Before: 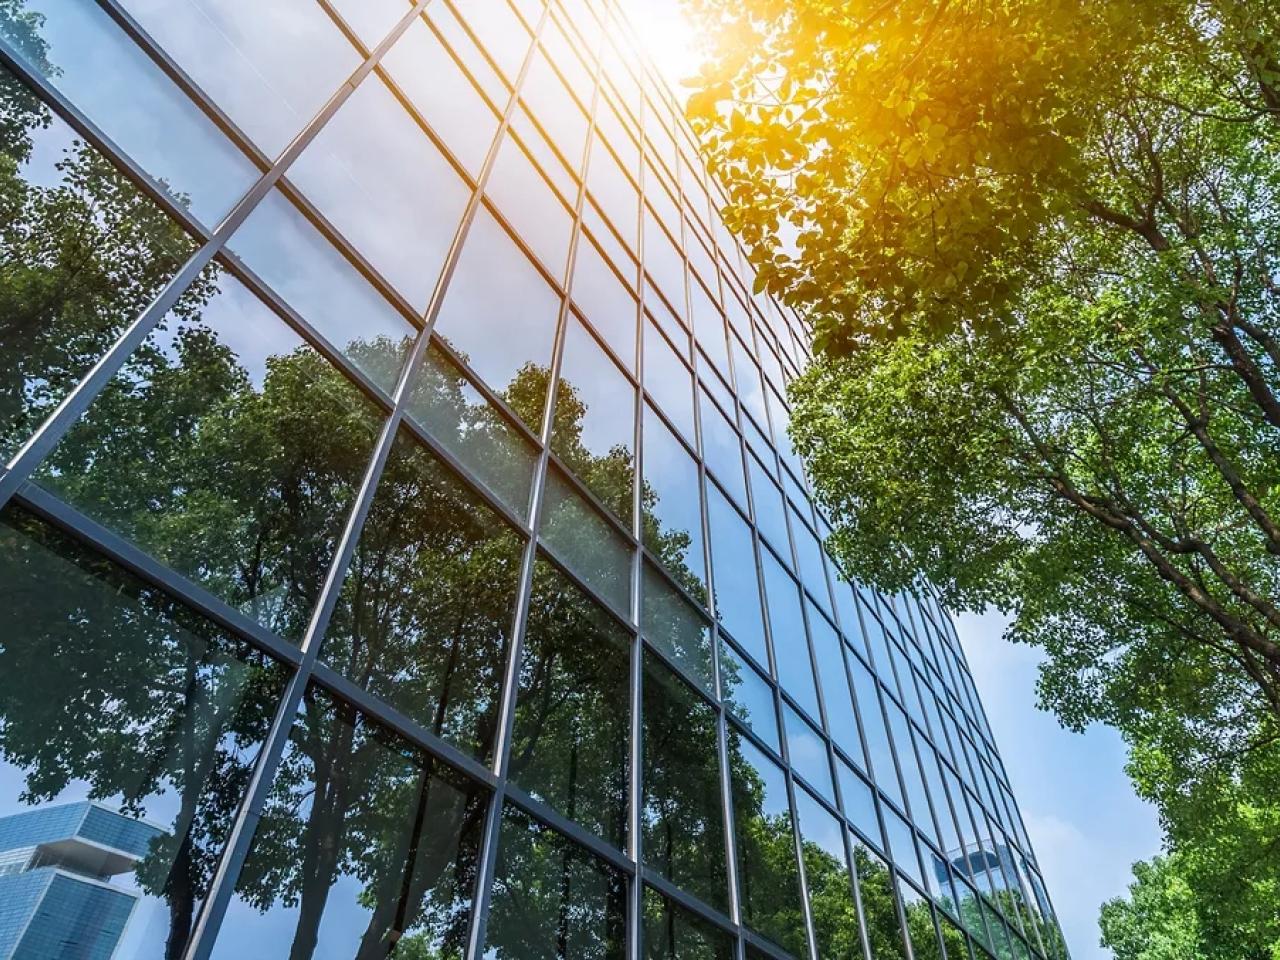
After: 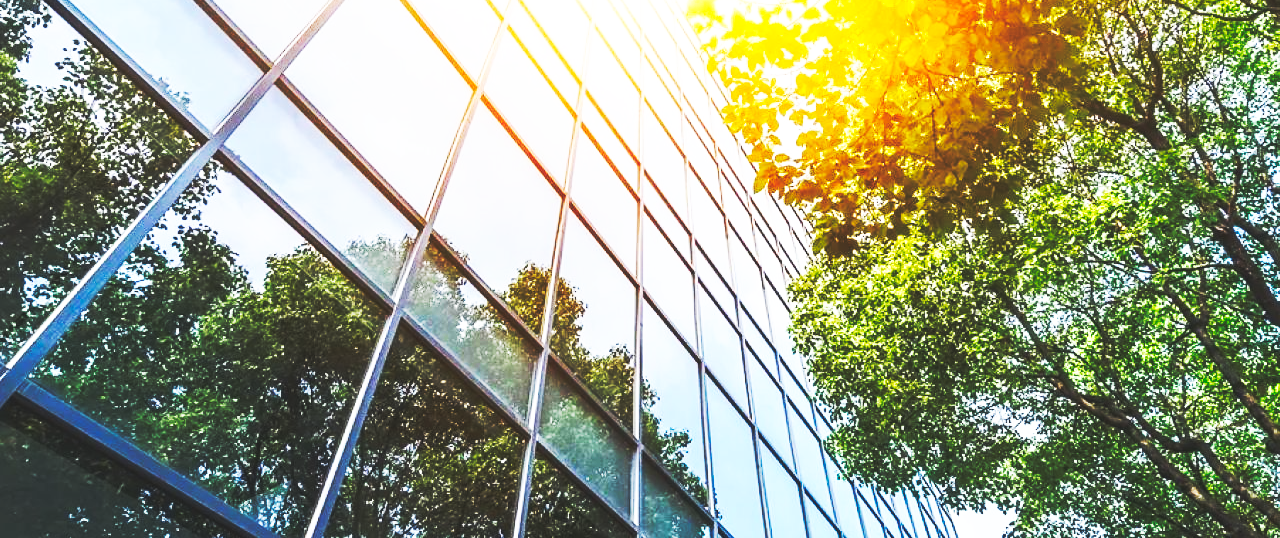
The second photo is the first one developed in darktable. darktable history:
crop and rotate: top 10.605%, bottom 33.274%
base curve: curves: ch0 [(0, 0.015) (0.085, 0.116) (0.134, 0.298) (0.19, 0.545) (0.296, 0.764) (0.599, 0.982) (1, 1)], preserve colors none
